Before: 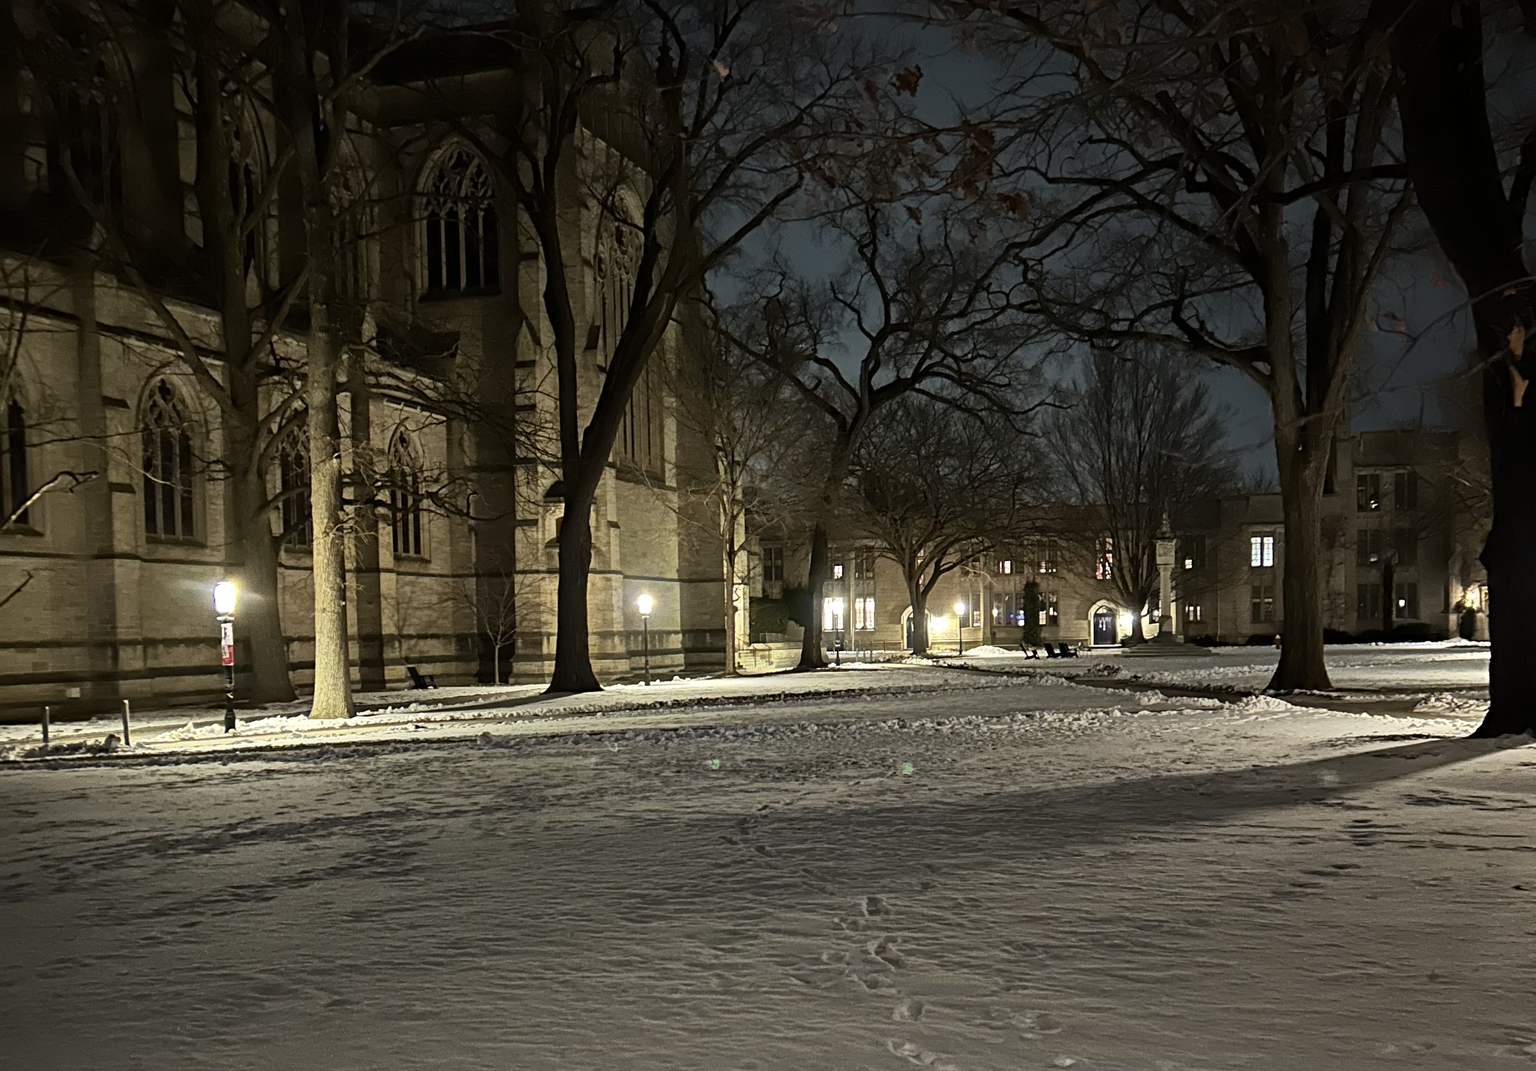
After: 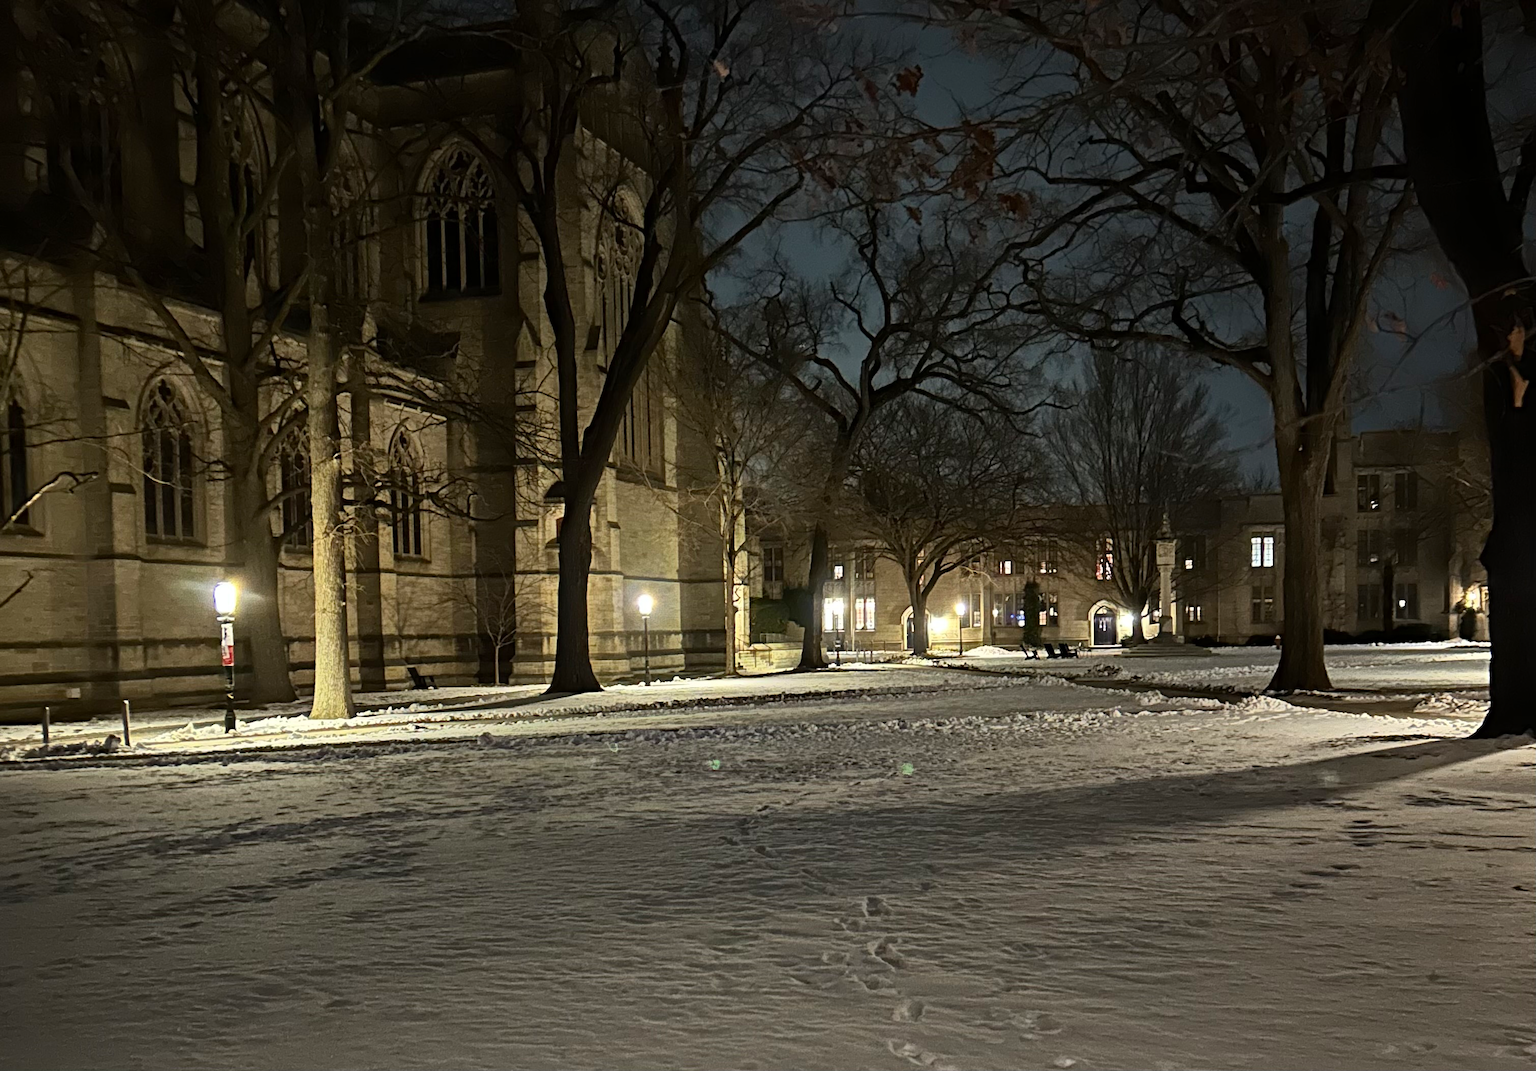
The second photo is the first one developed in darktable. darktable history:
color balance: contrast fulcrum 17.78%
contrast brightness saturation: contrast 0.04, saturation 0.07
